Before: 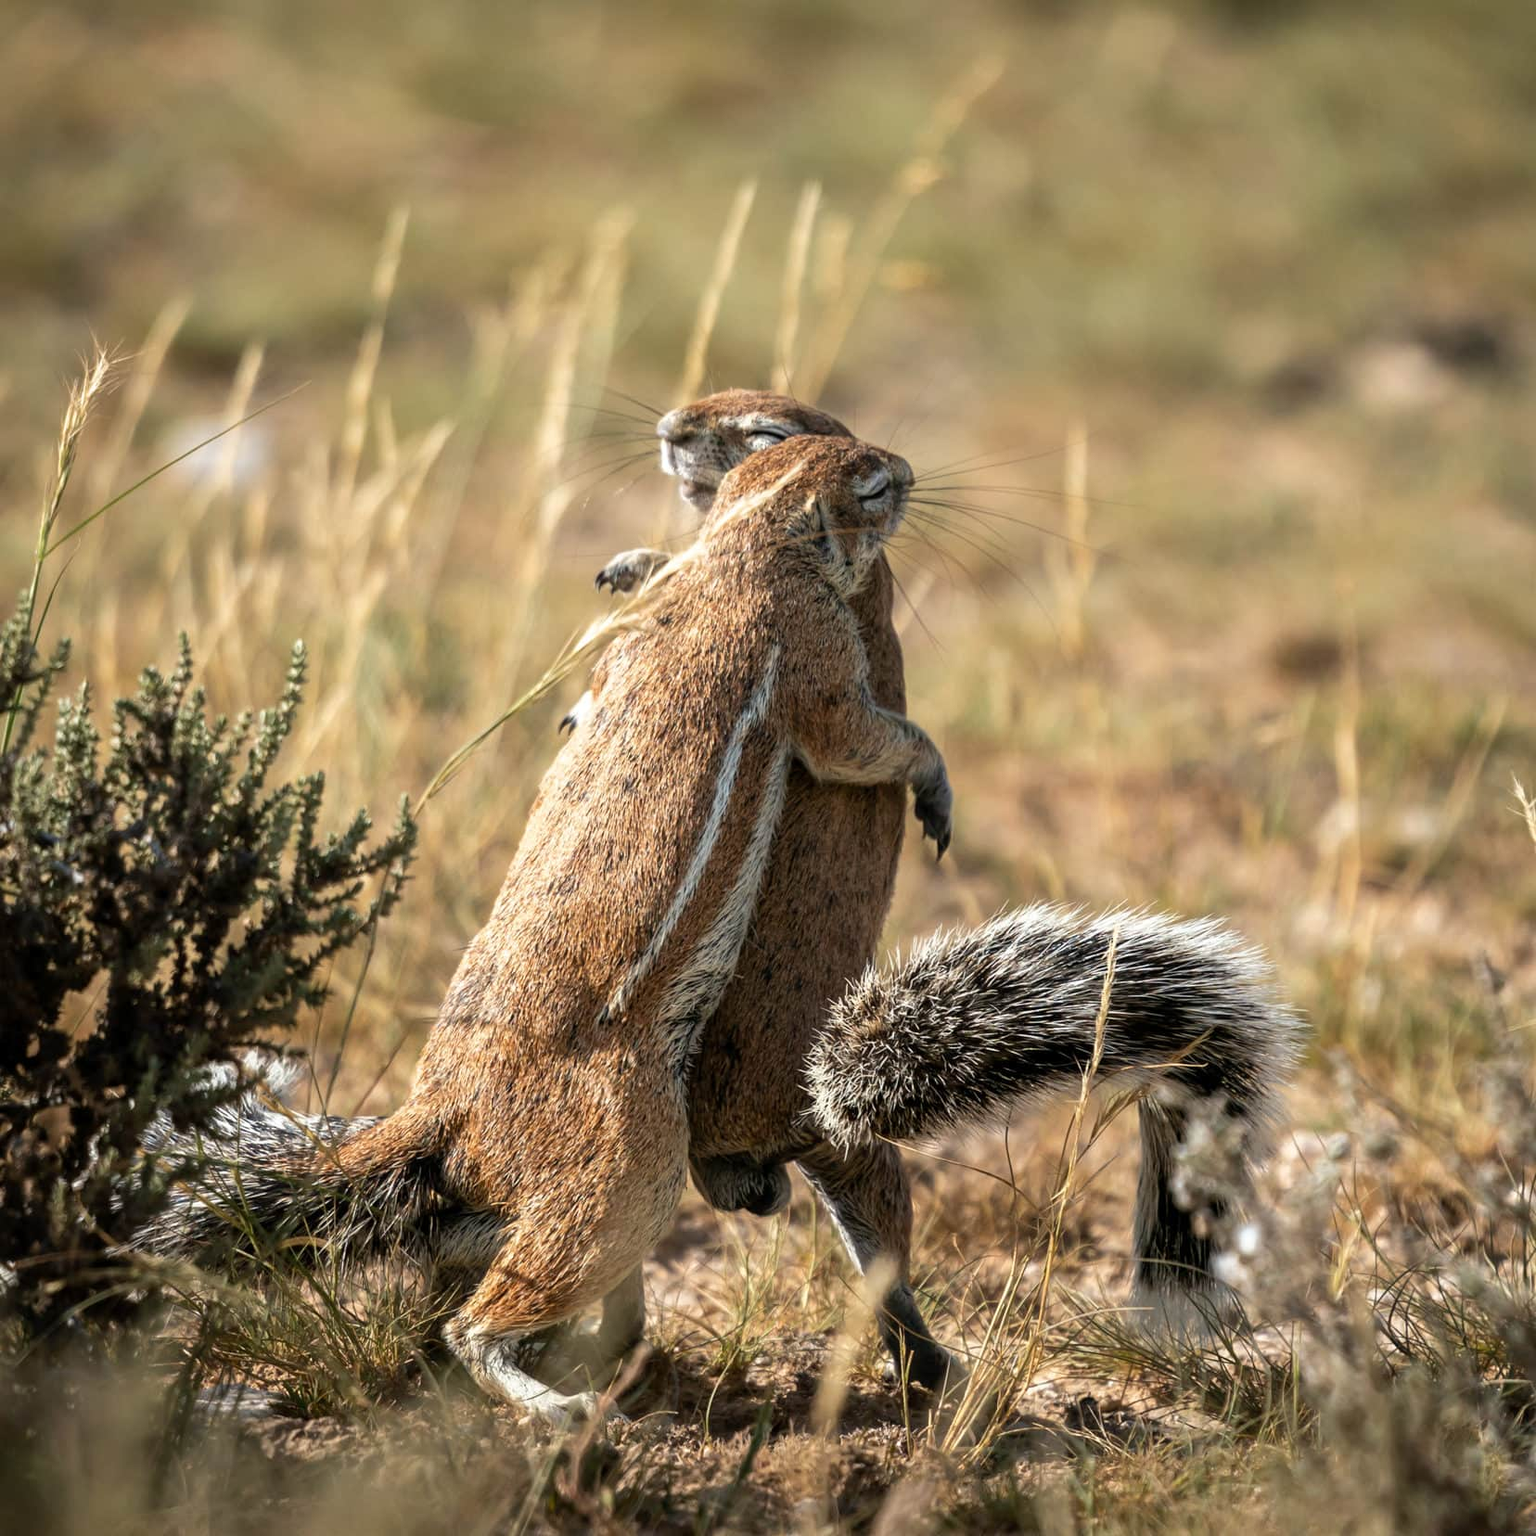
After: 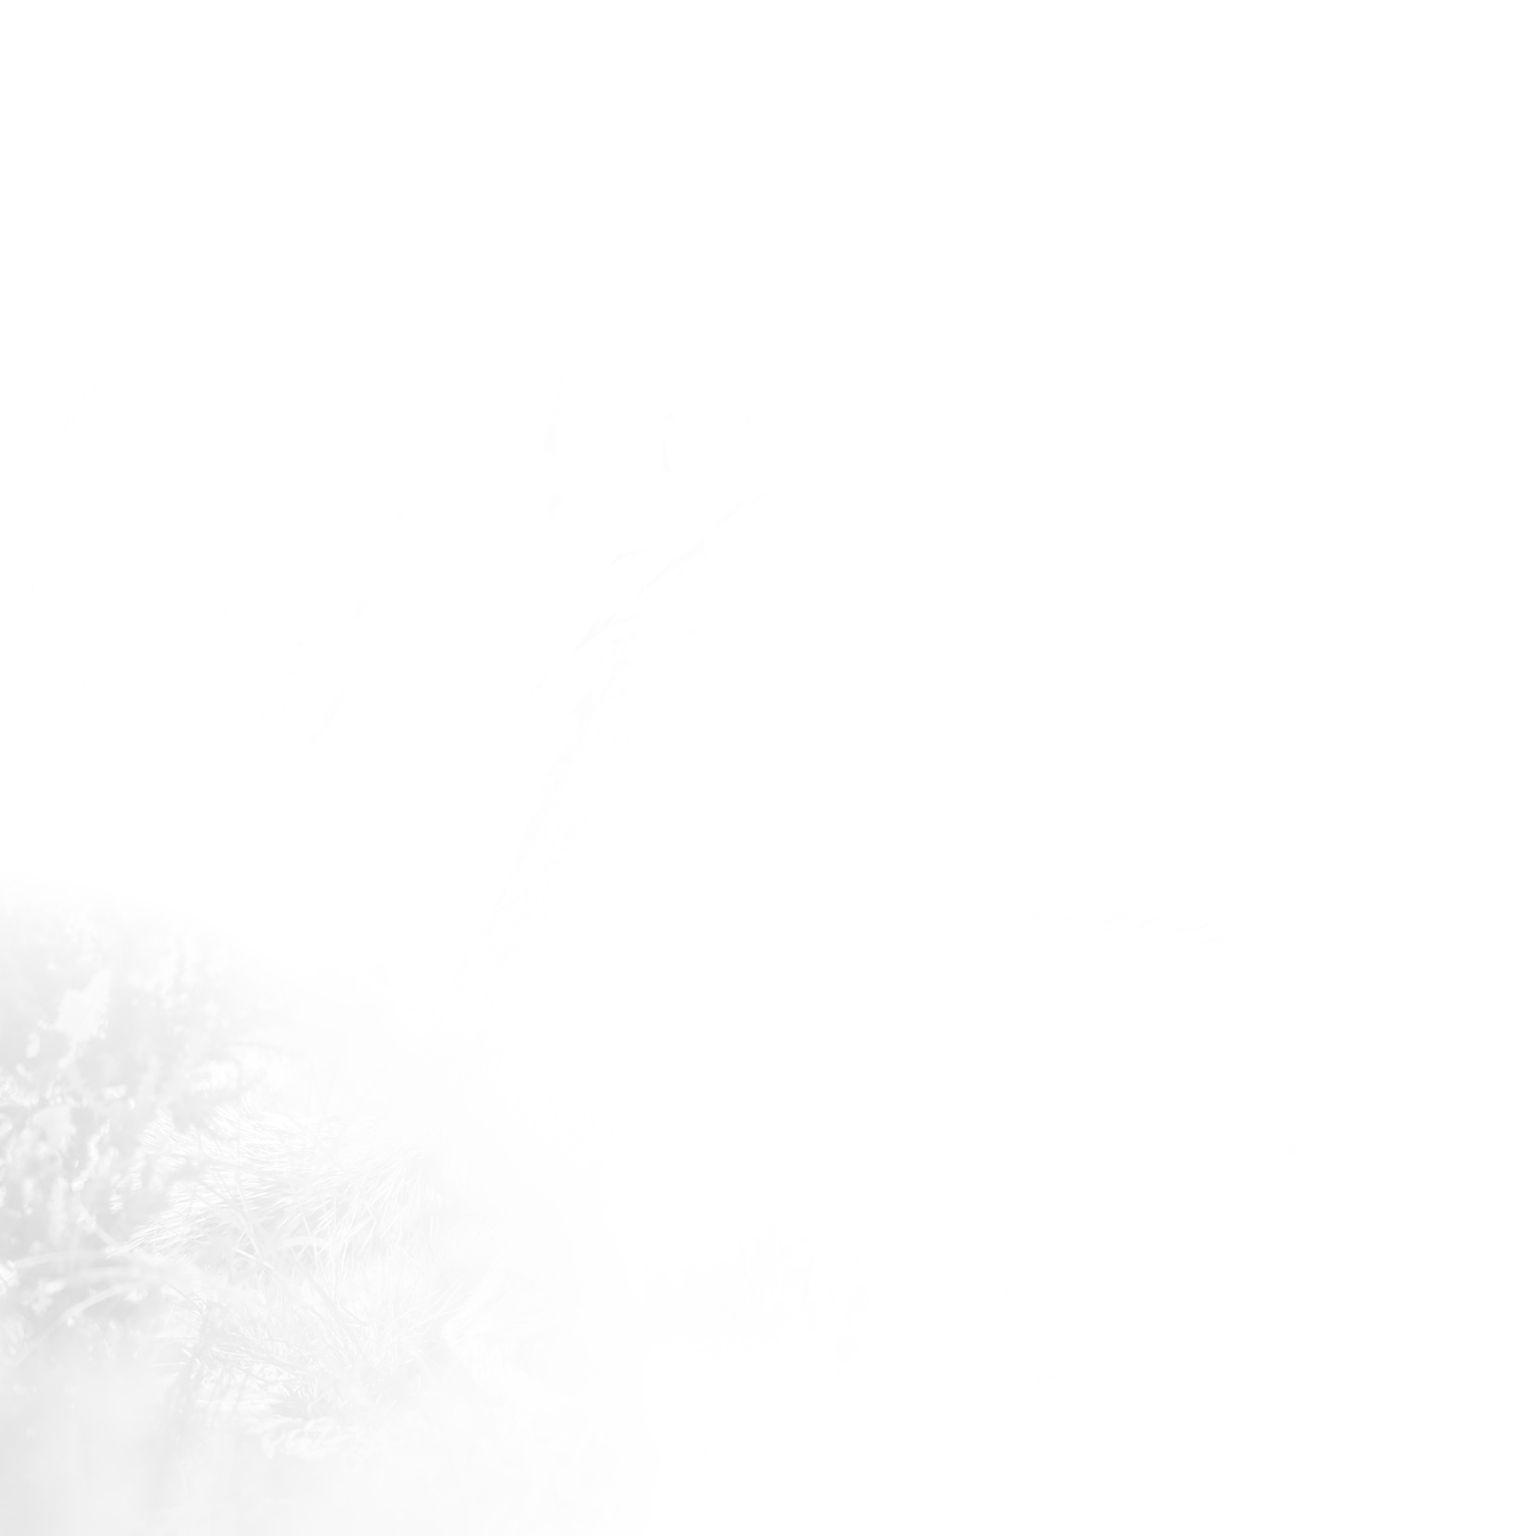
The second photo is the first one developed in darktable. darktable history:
monochrome: a 16.01, b -2.65, highlights 0.52
contrast brightness saturation: brightness 0.15
bloom: size 70%, threshold 25%, strength 70%
global tonemap: drago (1, 100), detail 1
color zones: curves: ch0 [(0, 0.499) (0.143, 0.5) (0.286, 0.5) (0.429, 0.476) (0.571, 0.284) (0.714, 0.243) (0.857, 0.449) (1, 0.499)]; ch1 [(0, 0.532) (0.143, 0.645) (0.286, 0.696) (0.429, 0.211) (0.571, 0.504) (0.714, 0.493) (0.857, 0.495) (1, 0.532)]; ch2 [(0, 0.5) (0.143, 0.5) (0.286, 0.427) (0.429, 0.324) (0.571, 0.5) (0.714, 0.5) (0.857, 0.5) (1, 0.5)]
exposure: black level correction 0, exposure 1.2 EV, compensate highlight preservation false
color correction: highlights a* 14.46, highlights b* 5.85, shadows a* -5.53, shadows b* -15.24, saturation 0.85
